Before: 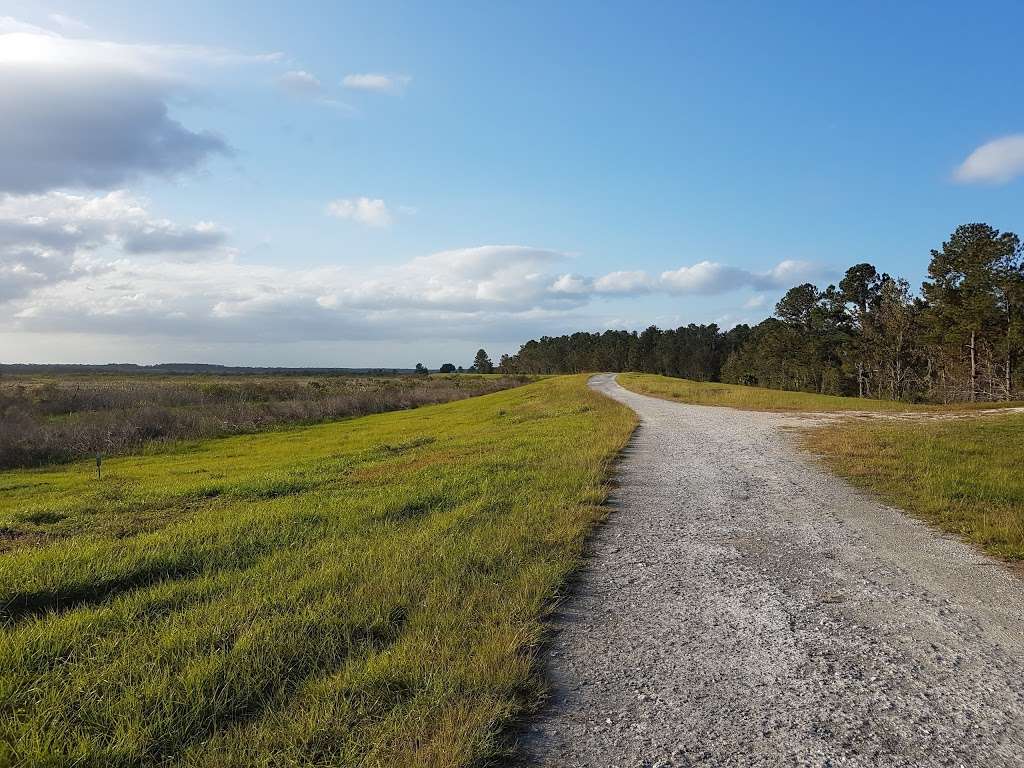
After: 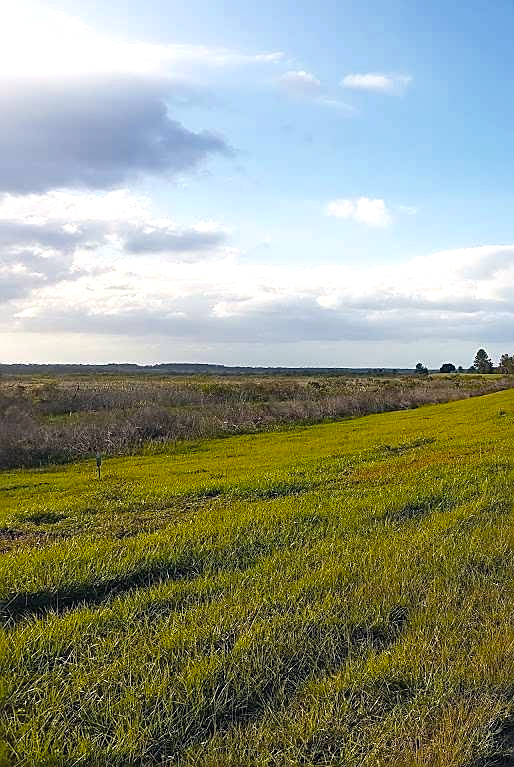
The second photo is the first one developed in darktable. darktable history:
color balance rgb: perceptual saturation grading › global saturation 25.358%, global vibrance 10.689%, saturation formula JzAzBz (2021)
exposure: black level correction 0, exposure 0.499 EV, compensate highlight preservation false
crop and rotate: left 0.024%, top 0%, right 49.767%
sharpen: on, module defaults
color correction: highlights a* 2.8, highlights b* 5.02, shadows a* -1.56, shadows b* -4.94, saturation 0.818
